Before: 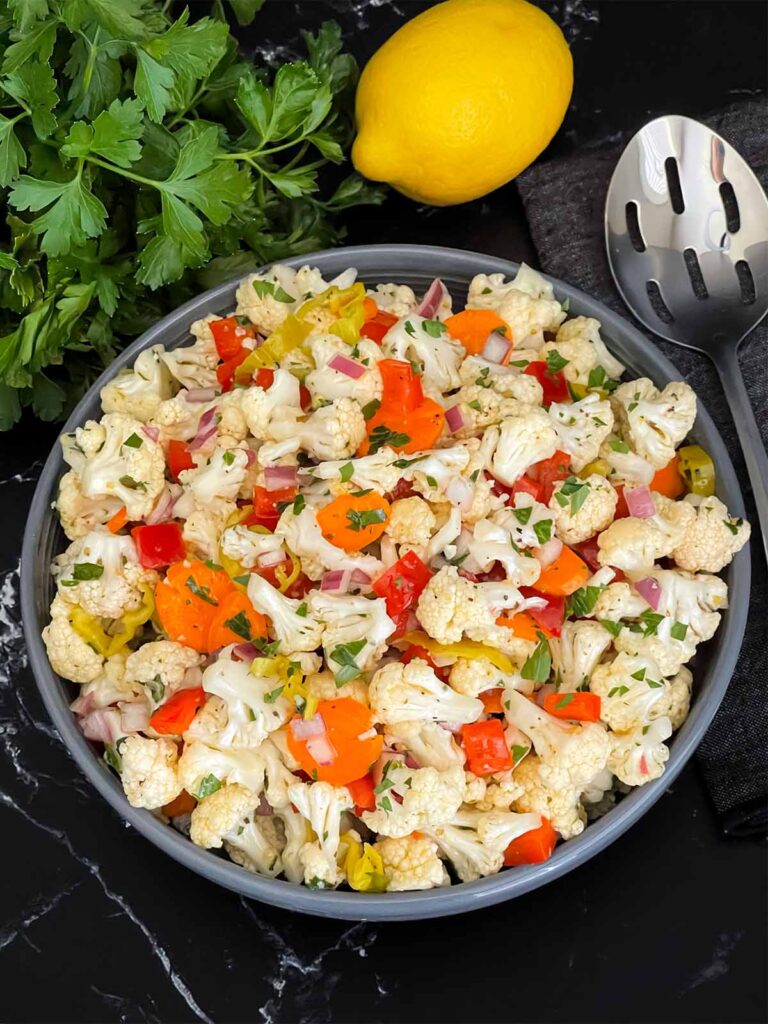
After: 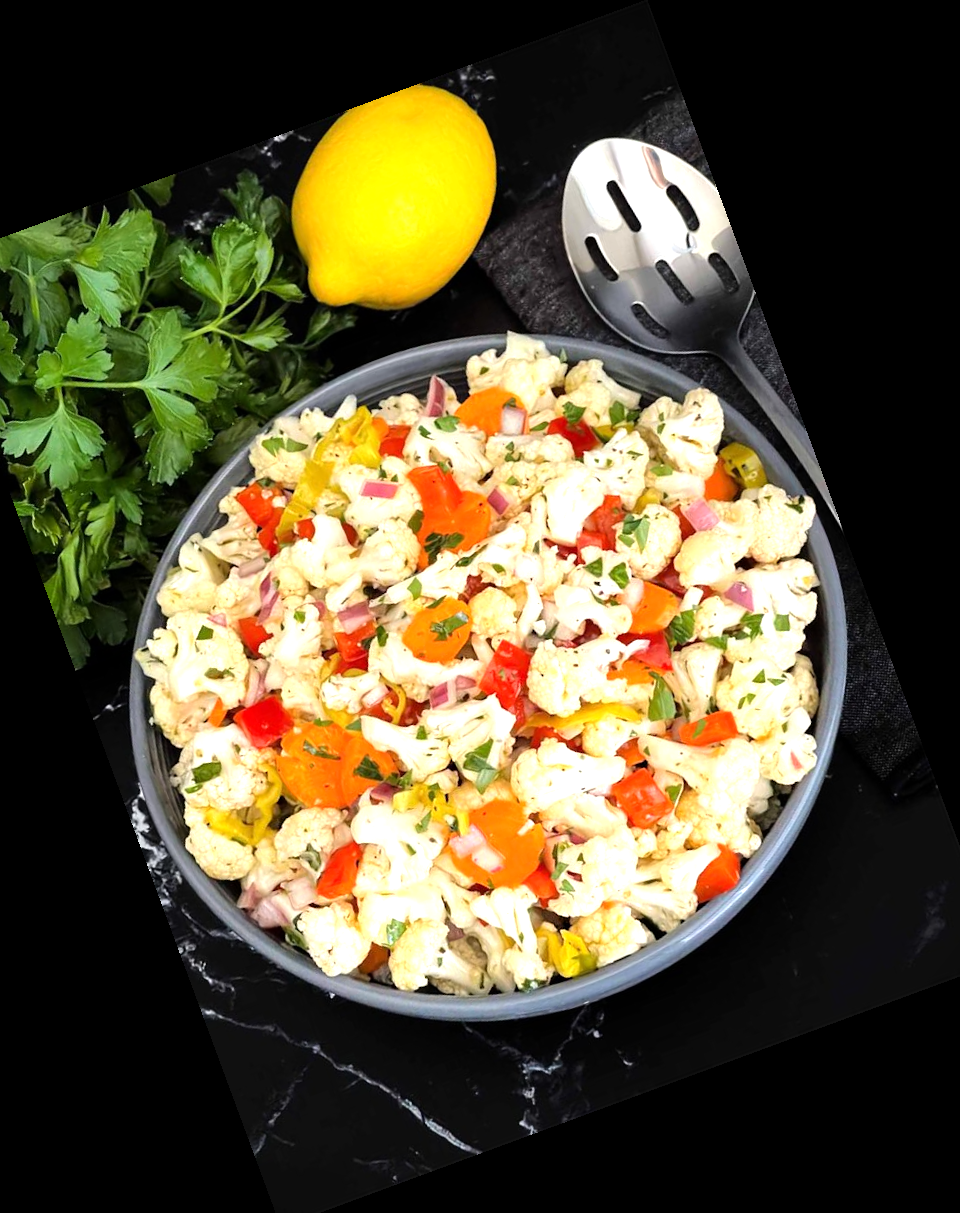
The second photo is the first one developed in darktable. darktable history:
crop and rotate: angle 20.27°, left 6.833%, right 3.816%, bottom 1.082%
tone equalizer: -8 EV -0.722 EV, -7 EV -0.681 EV, -6 EV -0.581 EV, -5 EV -0.422 EV, -3 EV 0.386 EV, -2 EV 0.6 EV, -1 EV 0.676 EV, +0 EV 0.756 EV, mask exposure compensation -0.51 EV
vignetting: fall-off start 91.77%
